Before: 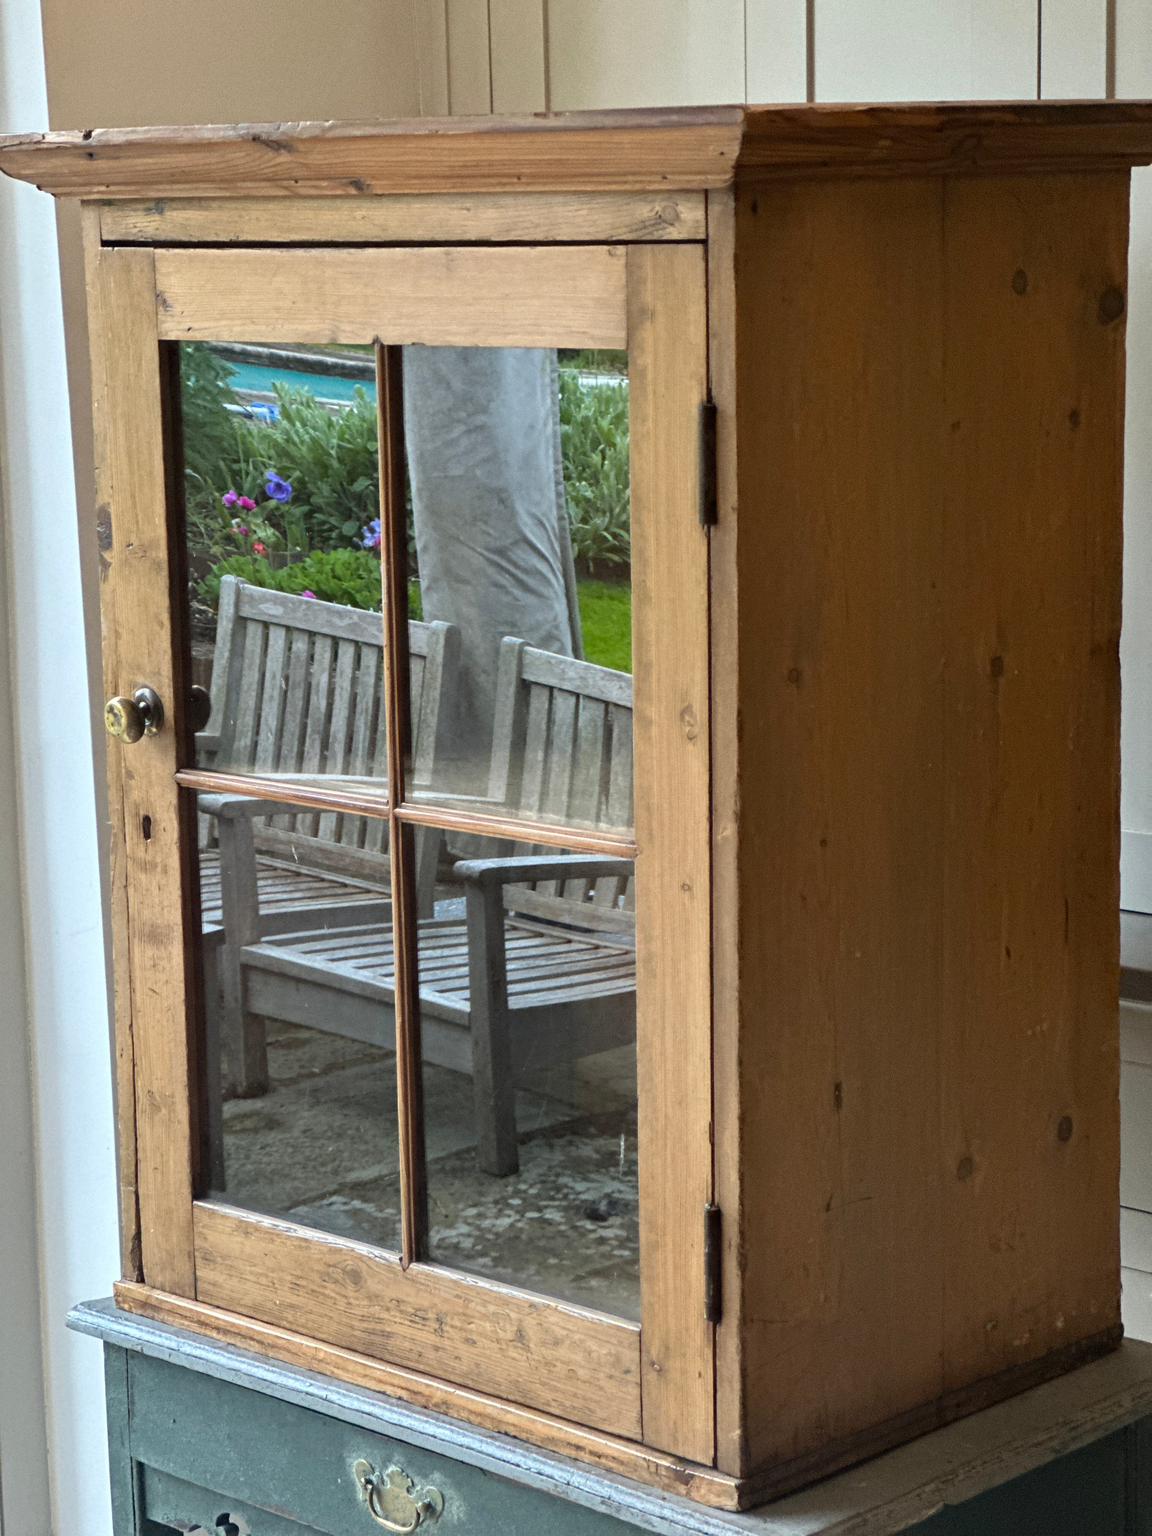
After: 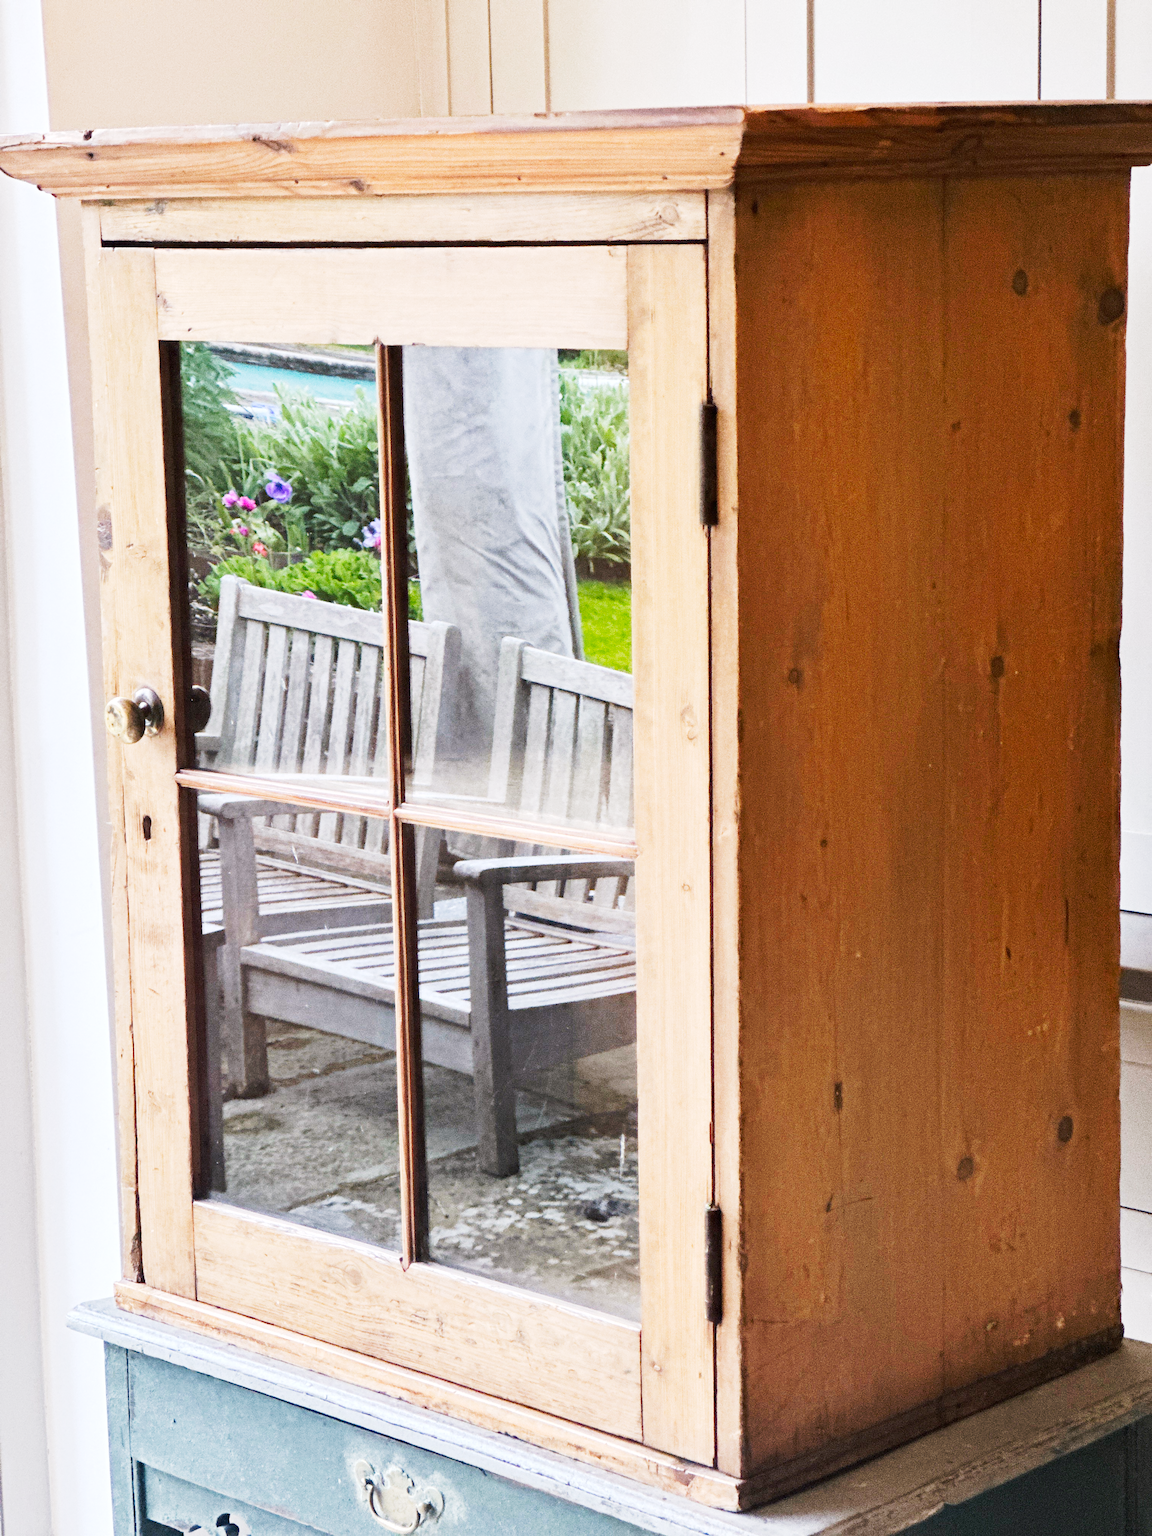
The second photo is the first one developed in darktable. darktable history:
tone curve: curves: ch0 [(0, 0) (0.003, 0.004) (0.011, 0.015) (0.025, 0.034) (0.044, 0.061) (0.069, 0.095) (0.1, 0.137) (0.136, 0.187) (0.177, 0.244) (0.224, 0.308) (0.277, 0.415) (0.335, 0.532) (0.399, 0.642) (0.468, 0.747) (0.543, 0.829) (0.623, 0.886) (0.709, 0.924) (0.801, 0.951) (0.898, 0.975) (1, 1)], preserve colors none
white balance: red 1.05, blue 1.072
